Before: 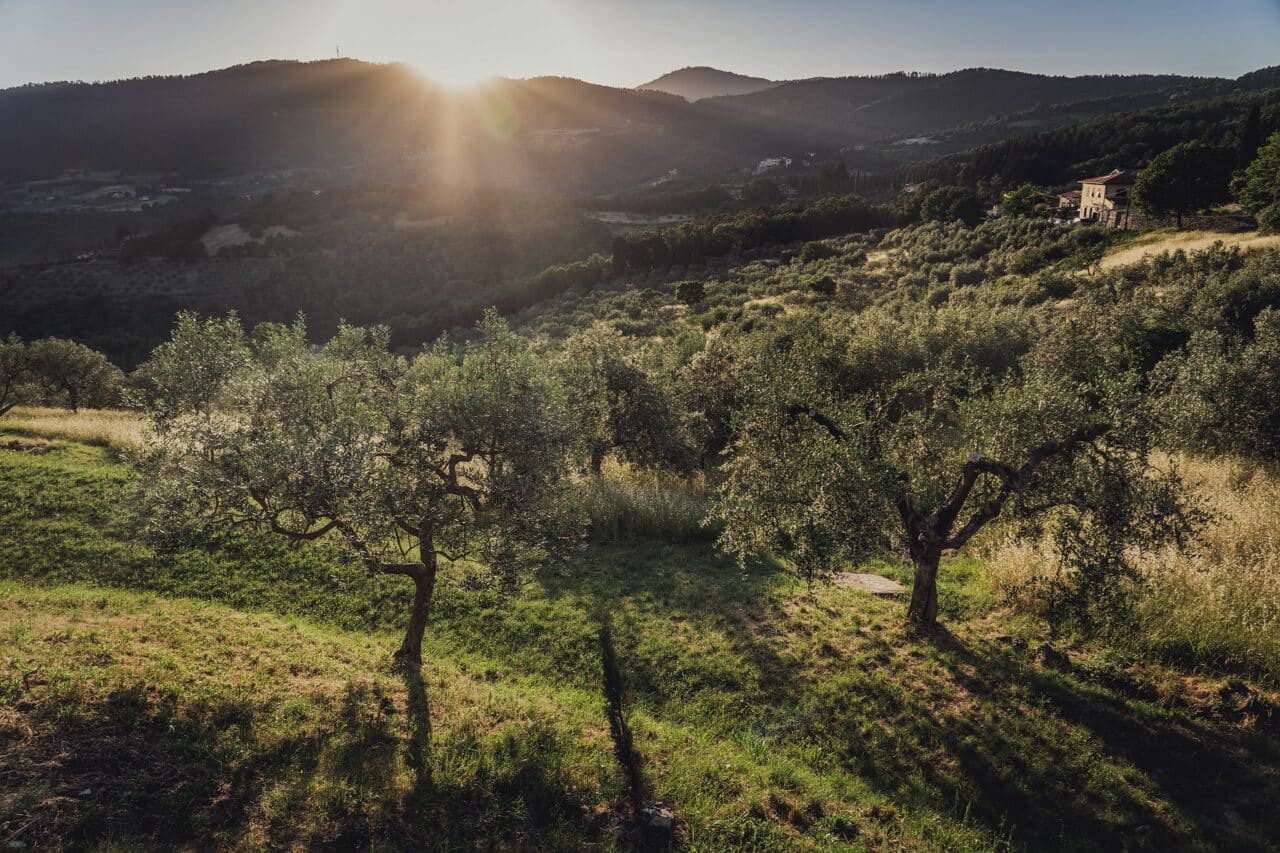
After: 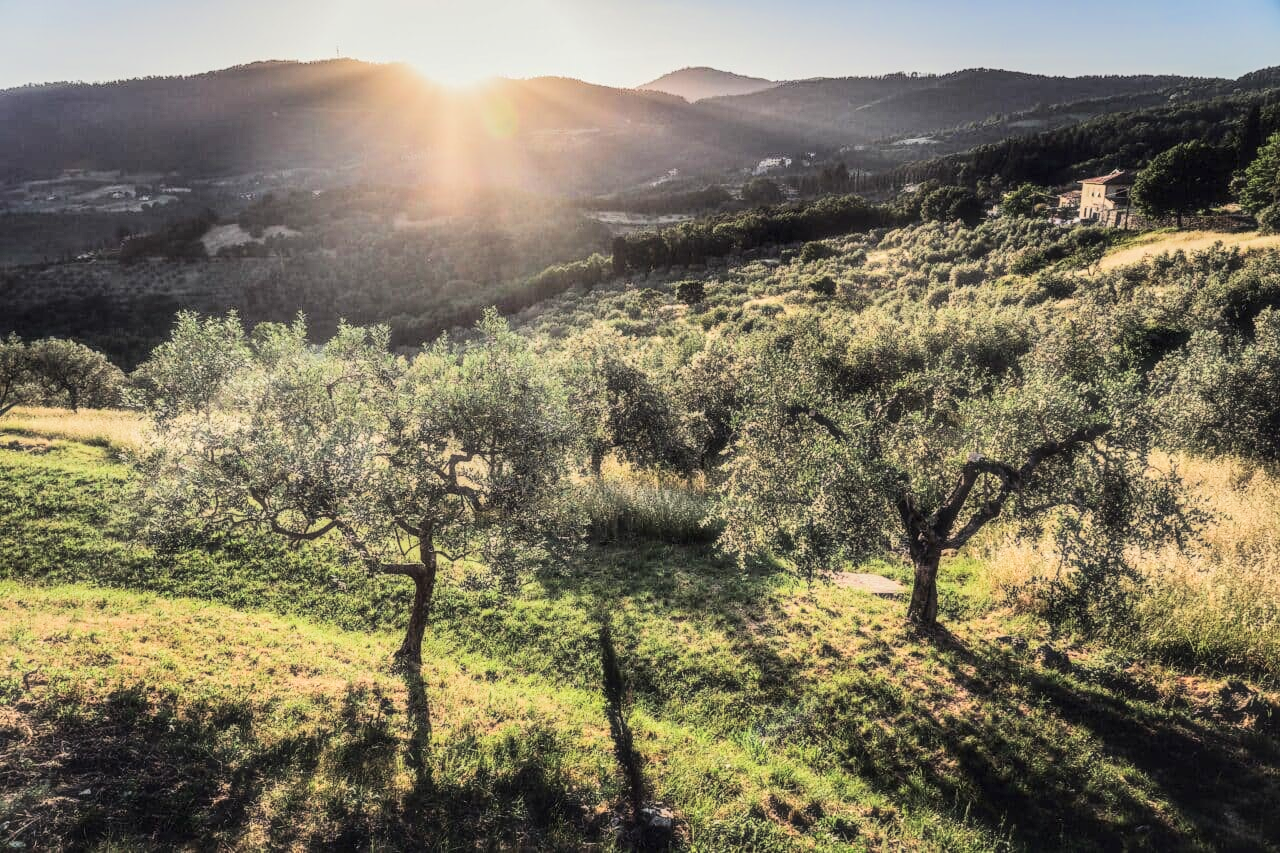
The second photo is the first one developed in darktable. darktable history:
local contrast: detail 130%
exposure: black level correction 0.001, compensate highlight preservation false
haze removal: strength -0.096, adaptive false
tone equalizer: -7 EV 0.165 EV, -6 EV 0.624 EV, -5 EV 1.12 EV, -4 EV 1.36 EV, -3 EV 1.18 EV, -2 EV 0.6 EV, -1 EV 0.167 EV, edges refinement/feathering 500, mask exposure compensation -1.57 EV, preserve details no
